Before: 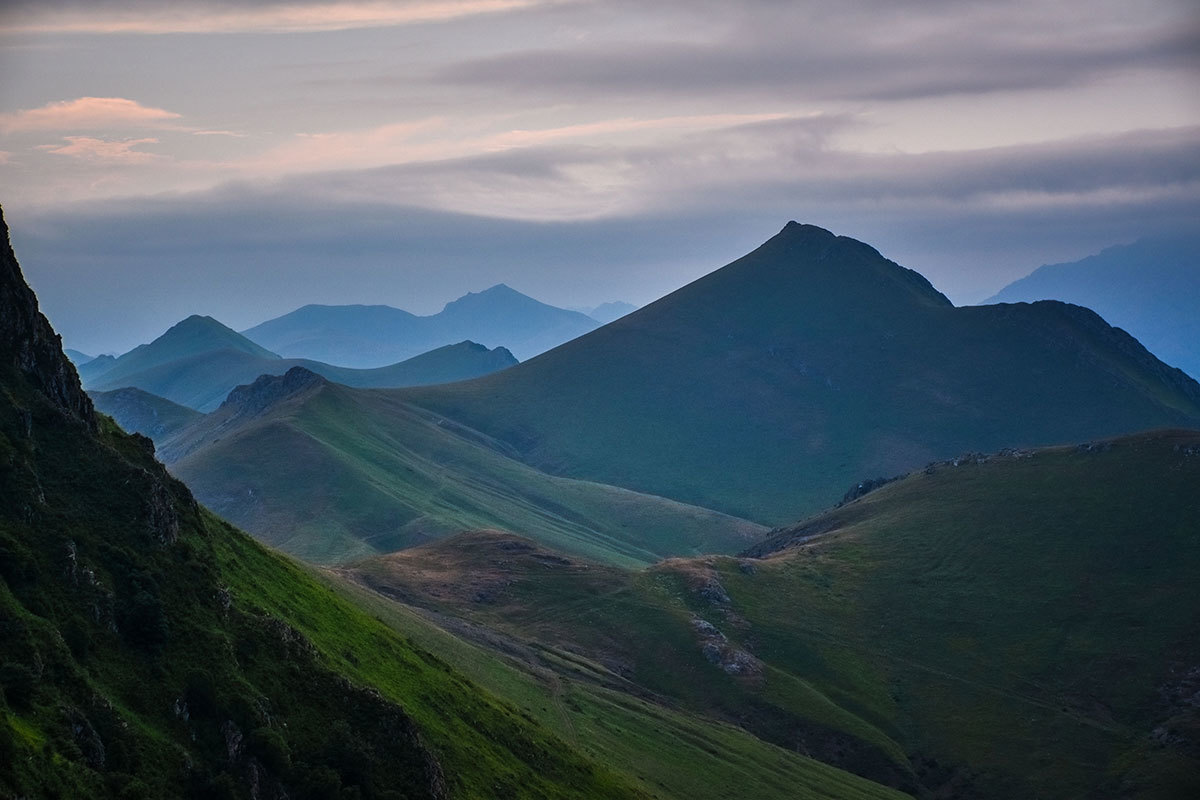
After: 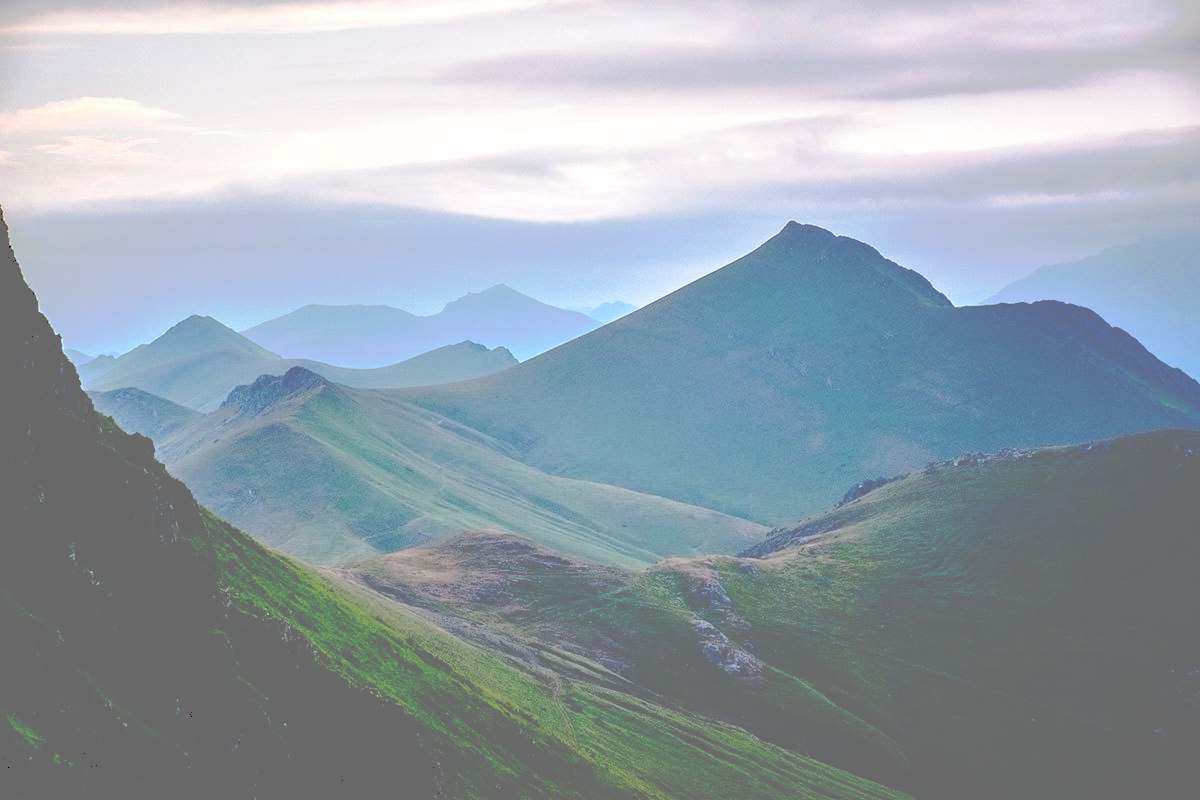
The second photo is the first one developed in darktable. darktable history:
base curve: curves: ch0 [(0, 0) (0.032, 0.037) (0.105, 0.228) (0.435, 0.76) (0.856, 0.983) (1, 1)], preserve colors none
exposure: exposure 0.721 EV, compensate highlight preservation false
tone curve: curves: ch0 [(0, 0) (0.003, 0.439) (0.011, 0.439) (0.025, 0.439) (0.044, 0.439) (0.069, 0.439) (0.1, 0.439) (0.136, 0.44) (0.177, 0.444) (0.224, 0.45) (0.277, 0.462) (0.335, 0.487) (0.399, 0.528) (0.468, 0.577) (0.543, 0.621) (0.623, 0.669) (0.709, 0.715) (0.801, 0.764) (0.898, 0.804) (1, 1)], preserve colors none
